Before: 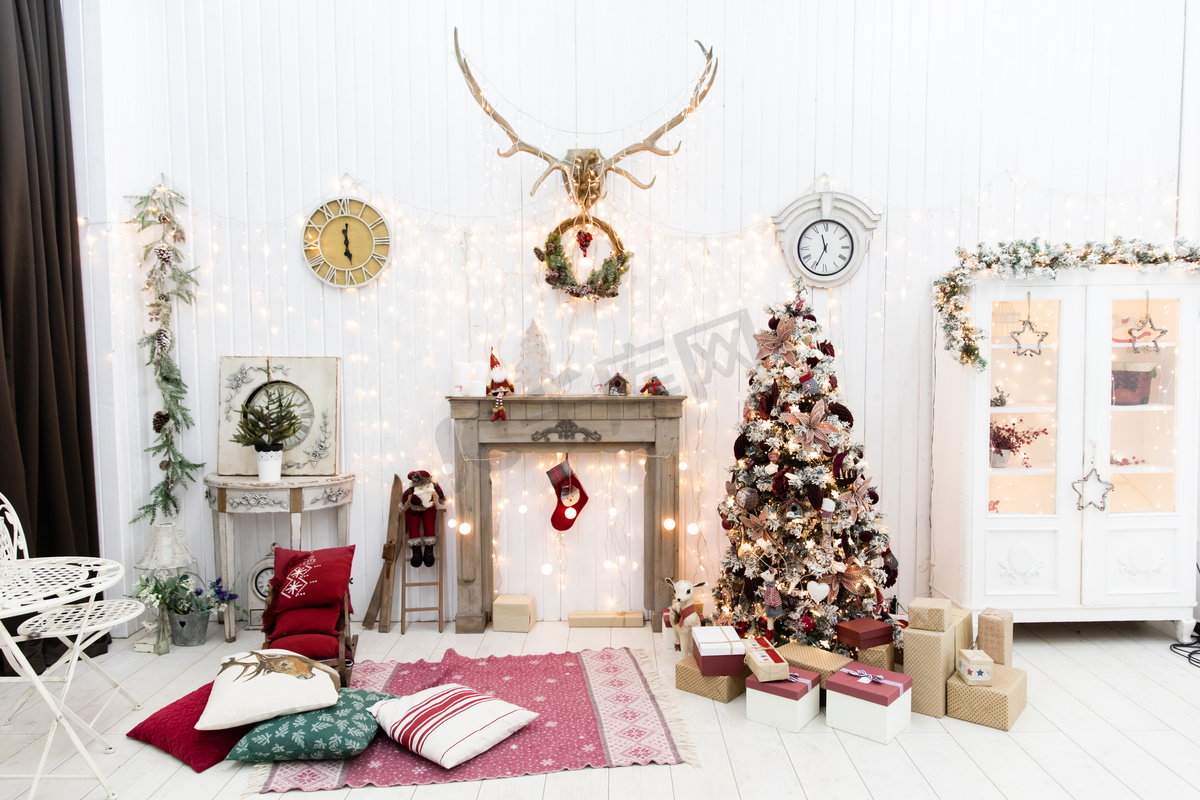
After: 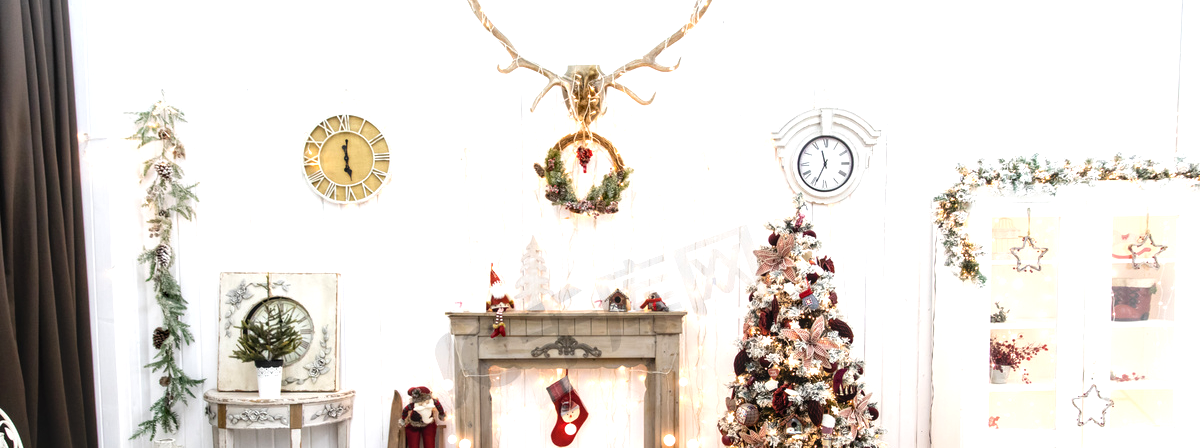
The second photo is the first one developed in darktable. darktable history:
local contrast: on, module defaults
exposure: exposure 0.493 EV, compensate highlight preservation false
crop and rotate: top 10.605%, bottom 33.274%
